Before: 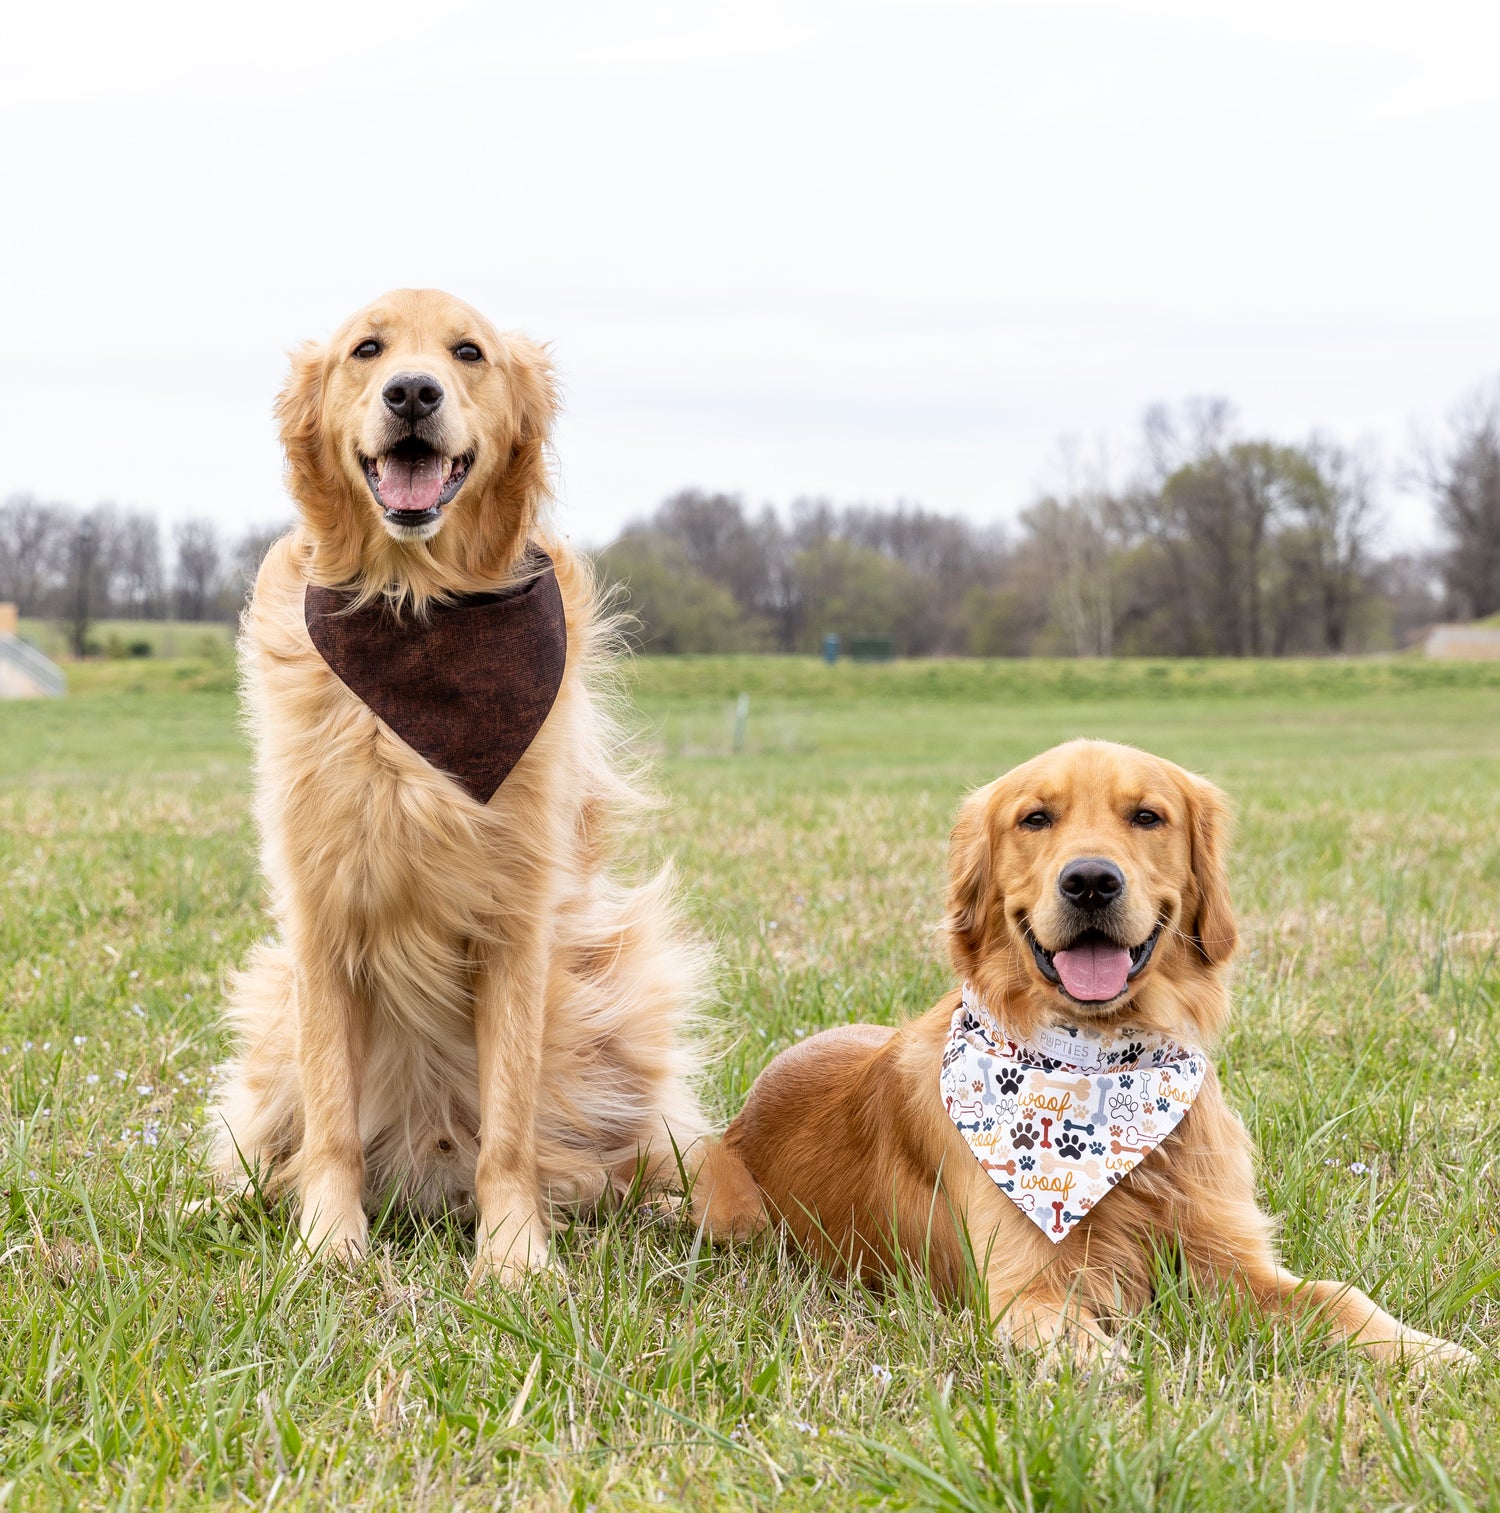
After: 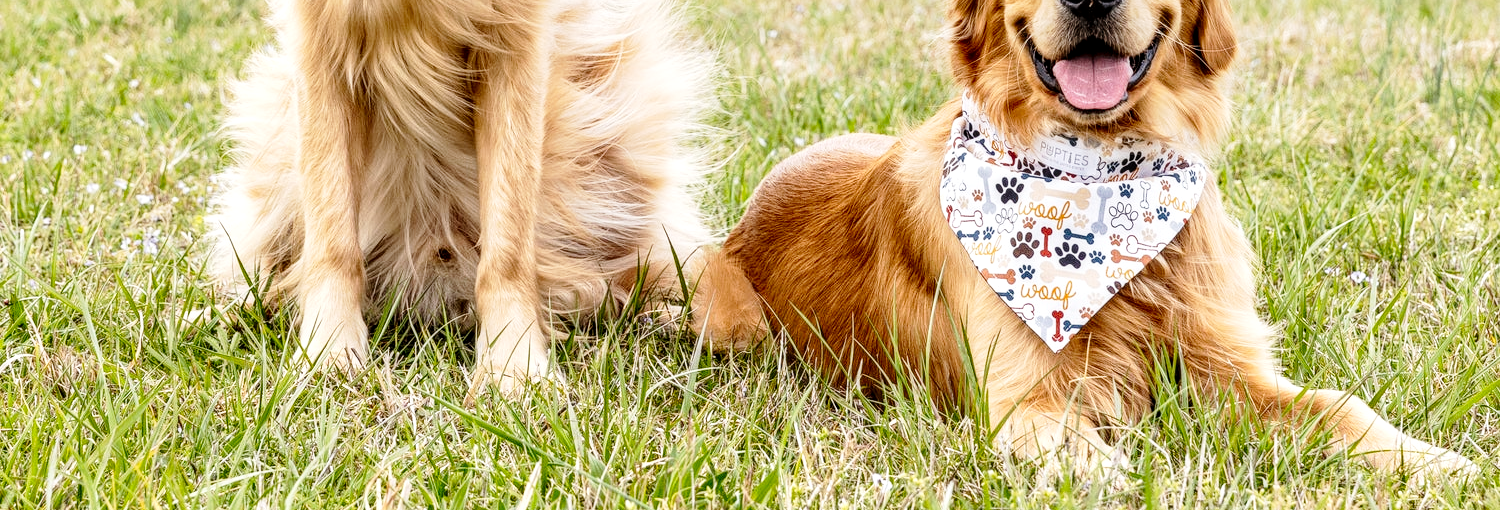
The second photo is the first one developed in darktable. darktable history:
tone curve: curves: ch0 [(0, 0.012) (0.037, 0.03) (0.123, 0.092) (0.19, 0.157) (0.269, 0.27) (0.48, 0.57) (0.595, 0.695) (0.718, 0.823) (0.855, 0.913) (1, 0.982)]; ch1 [(0, 0) (0.243, 0.245) (0.422, 0.415) (0.493, 0.495) (0.508, 0.506) (0.536, 0.542) (0.569, 0.611) (0.611, 0.662) (0.769, 0.807) (1, 1)]; ch2 [(0, 0) (0.249, 0.216) (0.349, 0.321) (0.424, 0.442) (0.476, 0.483) (0.498, 0.499) (0.517, 0.519) (0.532, 0.56) (0.569, 0.624) (0.614, 0.667) (0.706, 0.757) (0.808, 0.809) (0.991, 0.968)], preserve colors none
crop and rotate: top 58.908%, bottom 7.34%
local contrast: detail 144%
